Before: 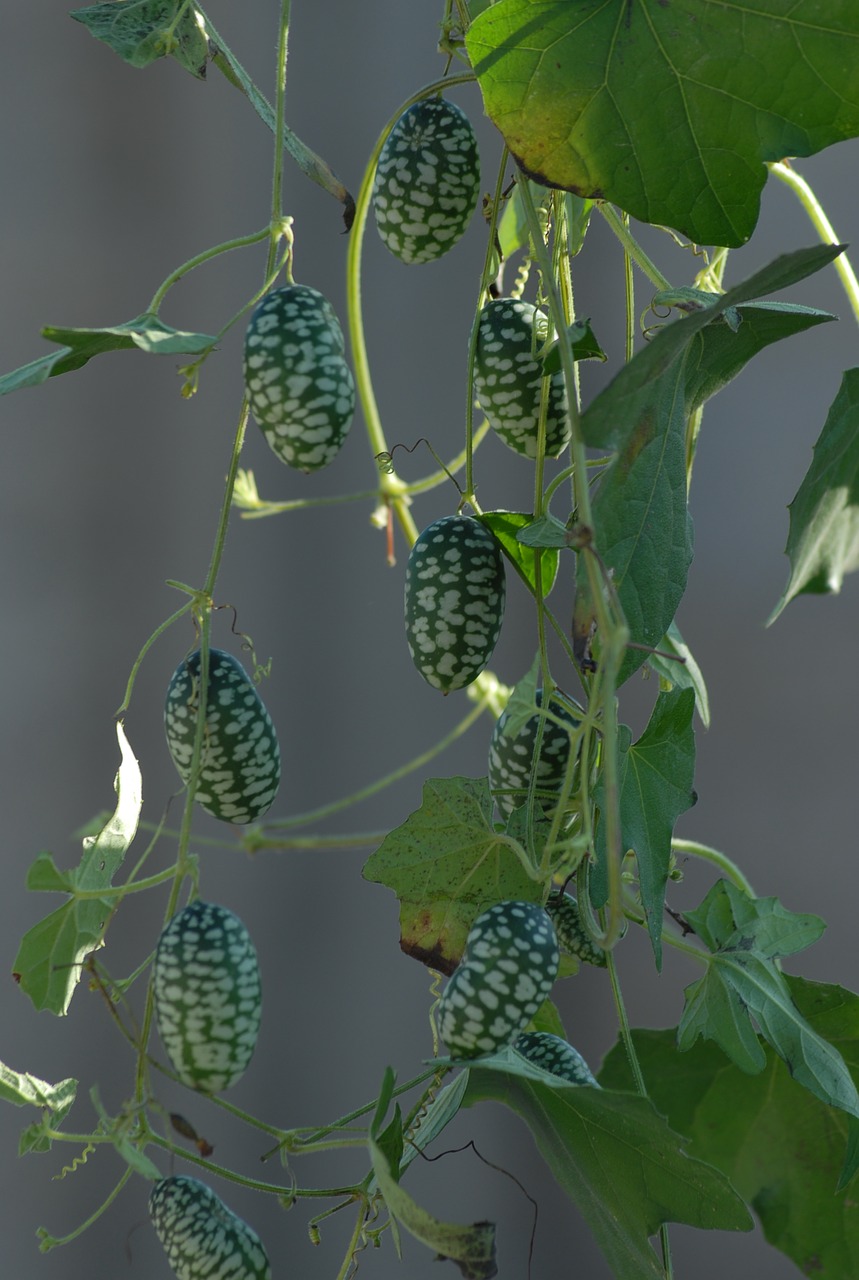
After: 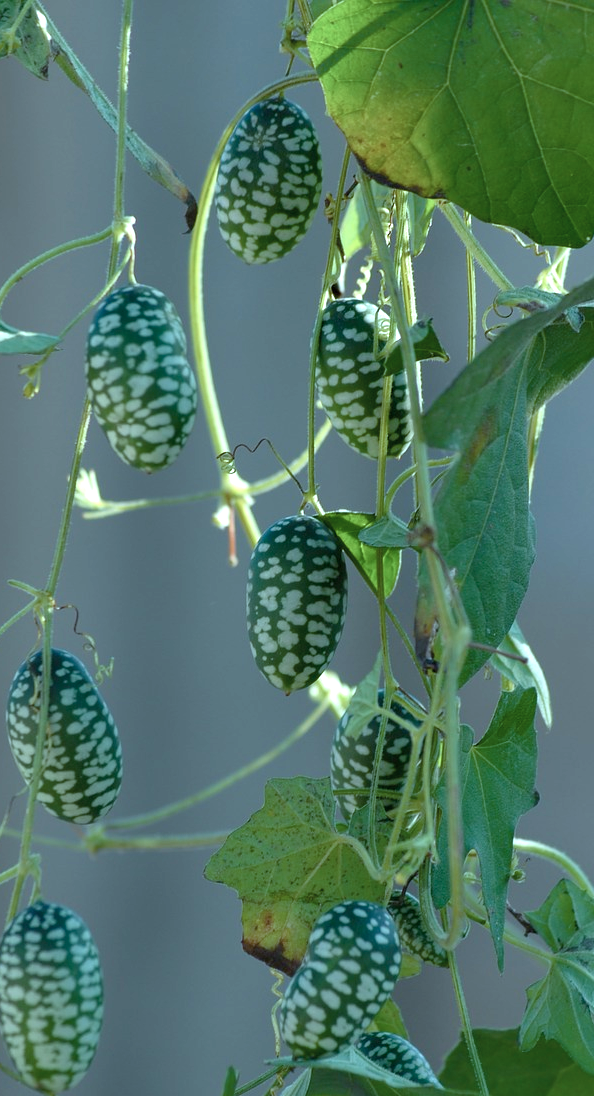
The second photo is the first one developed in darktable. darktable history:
exposure: exposure 0.925 EV, compensate highlight preservation false
crop: left 18.434%, right 12.352%, bottom 14.324%
shadows and highlights: soften with gaussian
color correction: highlights a* -13.34, highlights b* -18.07, saturation 0.703
color balance rgb: global offset › luminance -0.506%, perceptual saturation grading › global saturation 25.364%, perceptual saturation grading › highlights -28.221%, perceptual saturation grading › shadows 33.443%, global vibrance 20%
